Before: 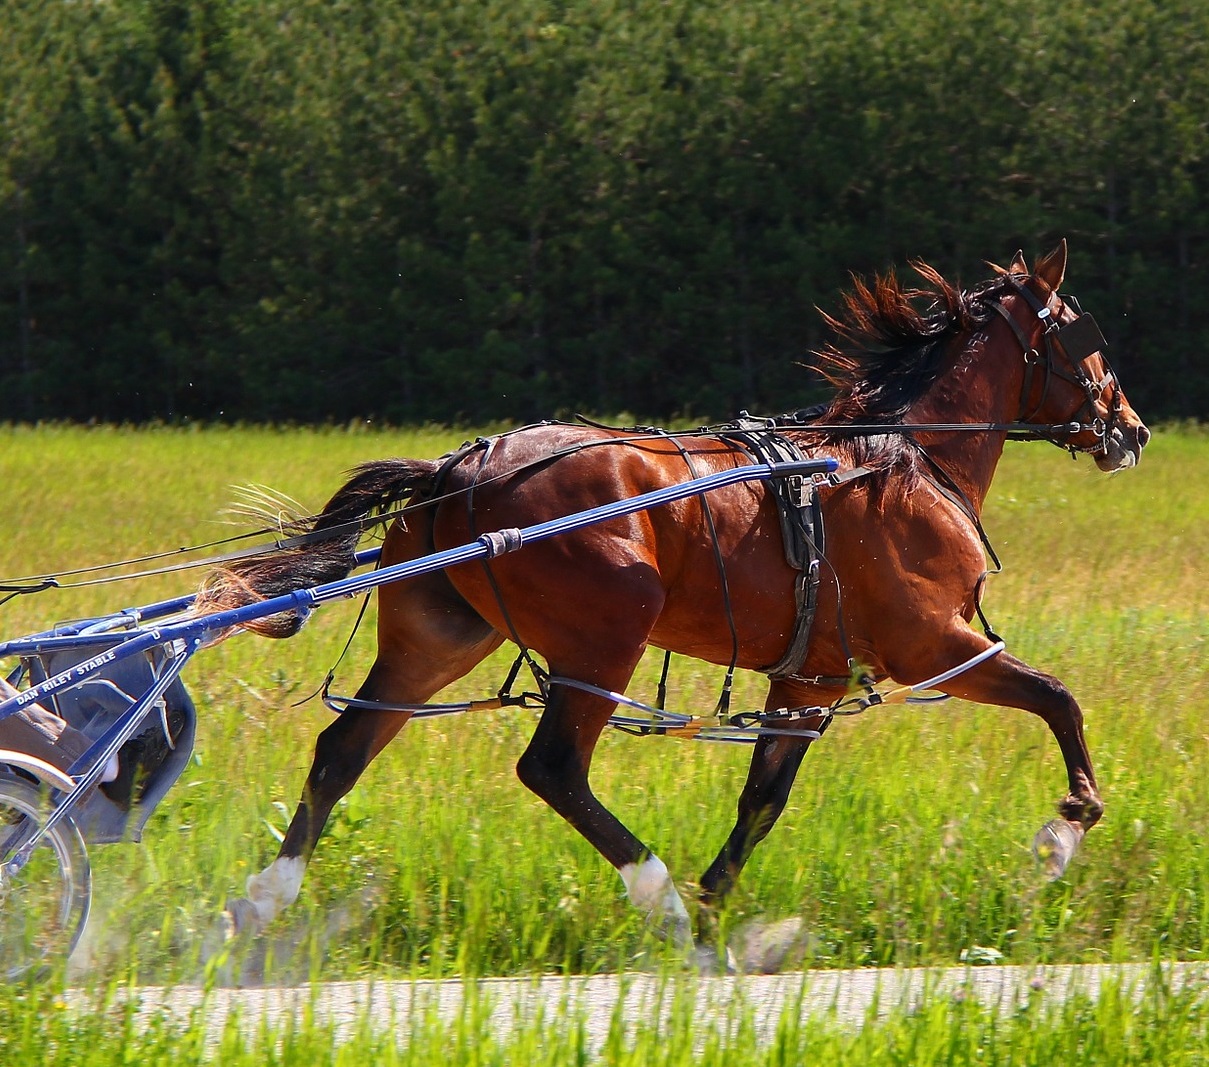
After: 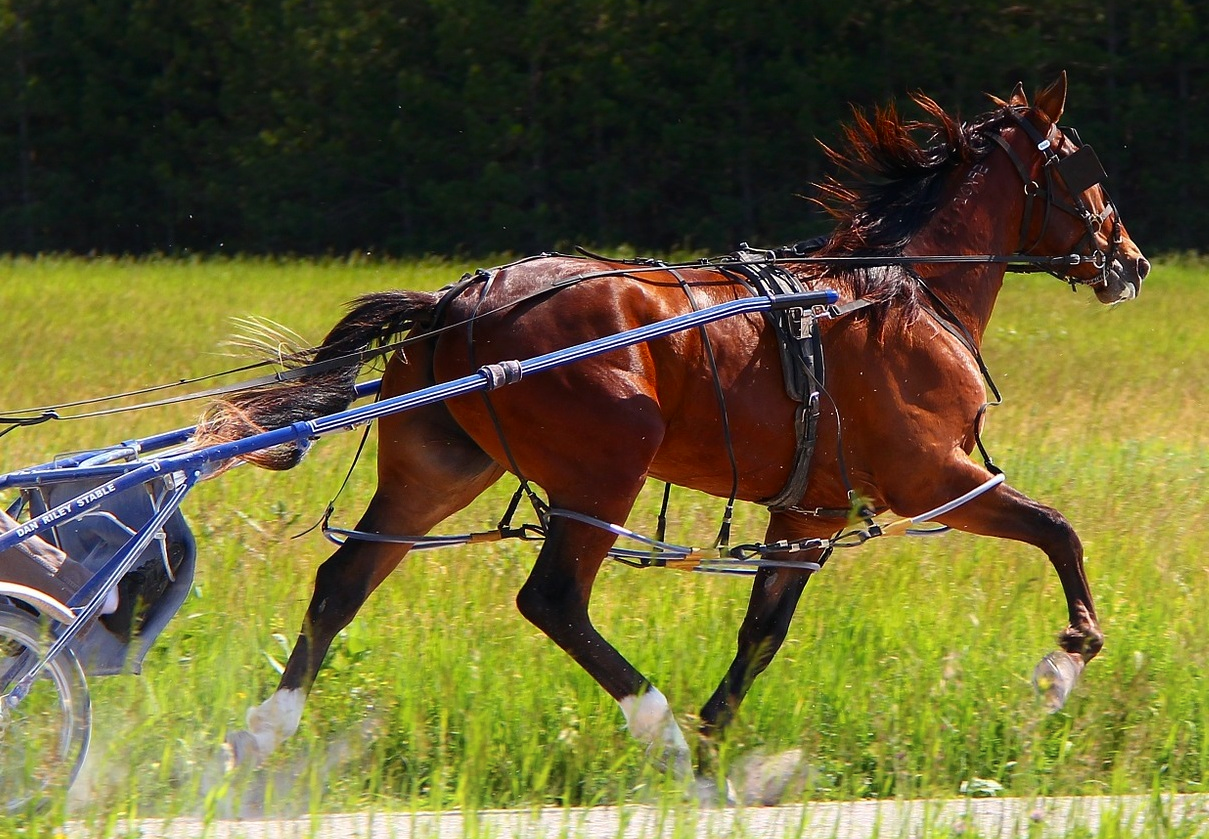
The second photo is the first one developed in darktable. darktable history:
crop and rotate: top 15.774%, bottom 5.506%
shadows and highlights: shadows -40.15, highlights 62.88, soften with gaussian
